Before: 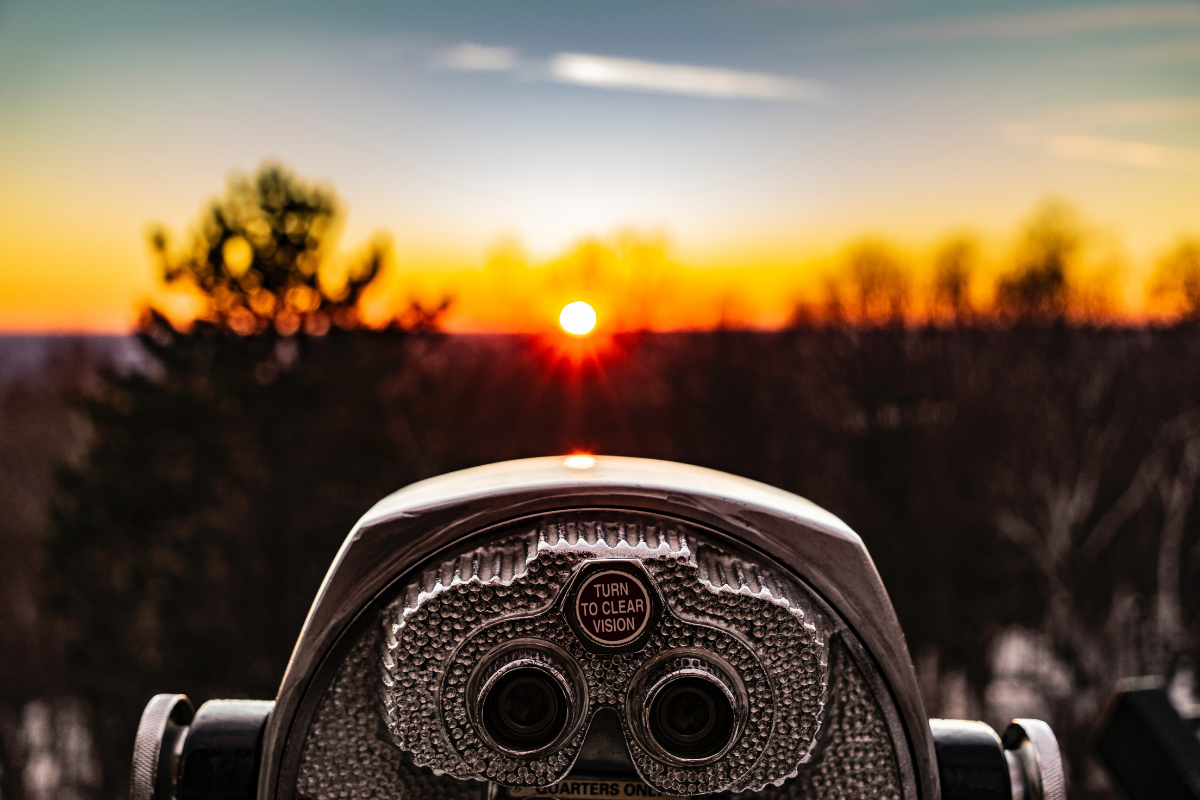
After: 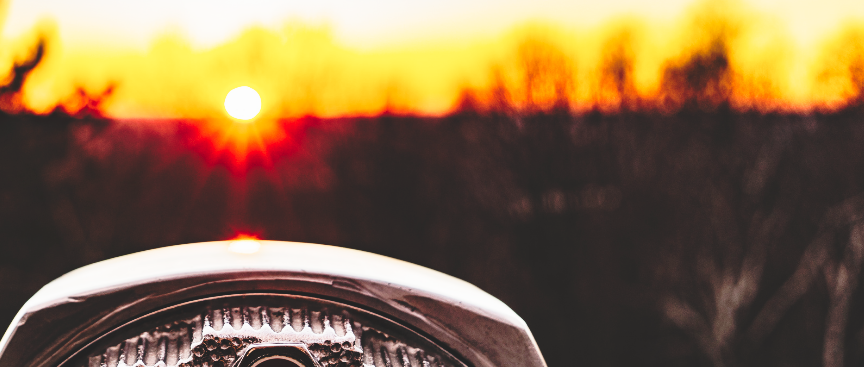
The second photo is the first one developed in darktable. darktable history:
crop and rotate: left 27.938%, top 27.046%, bottom 27.046%
tone curve: curves: ch0 [(0, 0) (0.003, 0.003) (0.011, 0.013) (0.025, 0.028) (0.044, 0.05) (0.069, 0.079) (0.1, 0.113) (0.136, 0.154) (0.177, 0.201) (0.224, 0.268) (0.277, 0.38) (0.335, 0.486) (0.399, 0.588) (0.468, 0.688) (0.543, 0.787) (0.623, 0.854) (0.709, 0.916) (0.801, 0.957) (0.898, 0.978) (1, 1)], preserve colors none
exposure: black level correction -0.015, exposure -0.125 EV, compensate highlight preservation false
